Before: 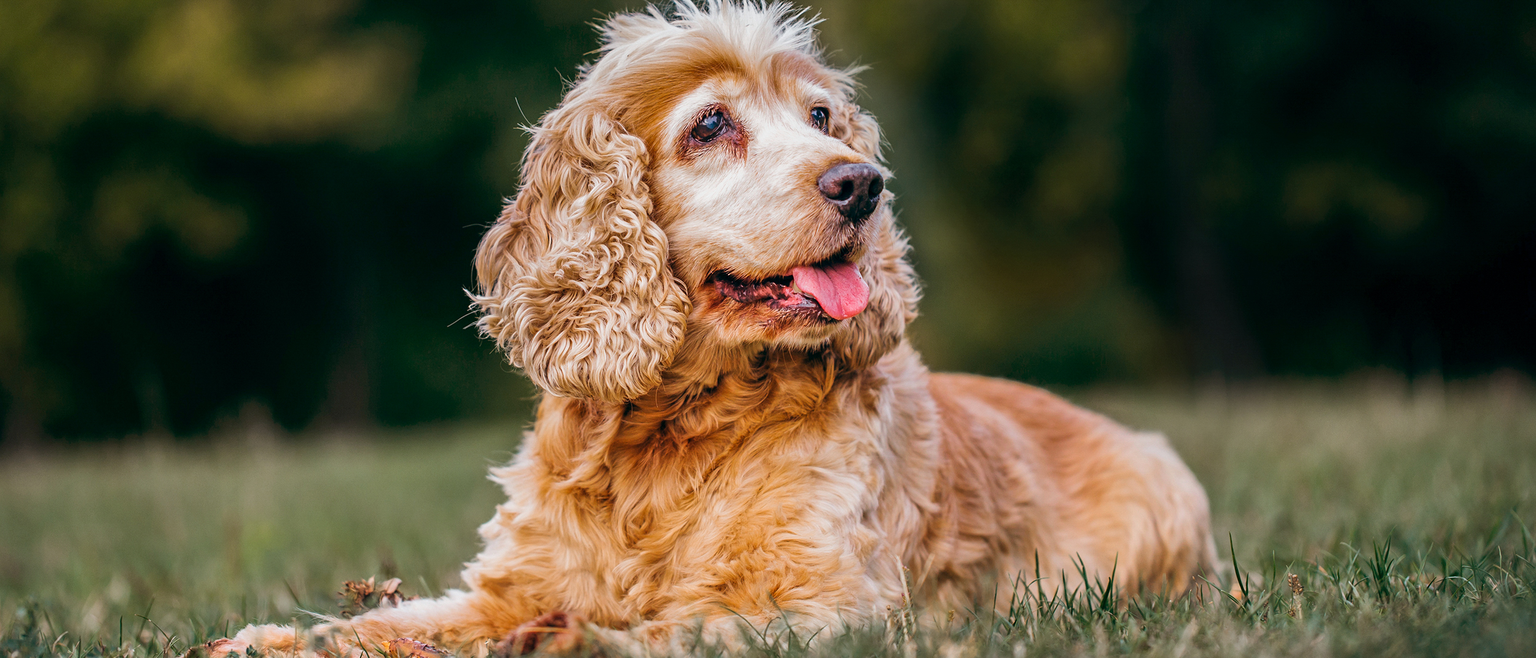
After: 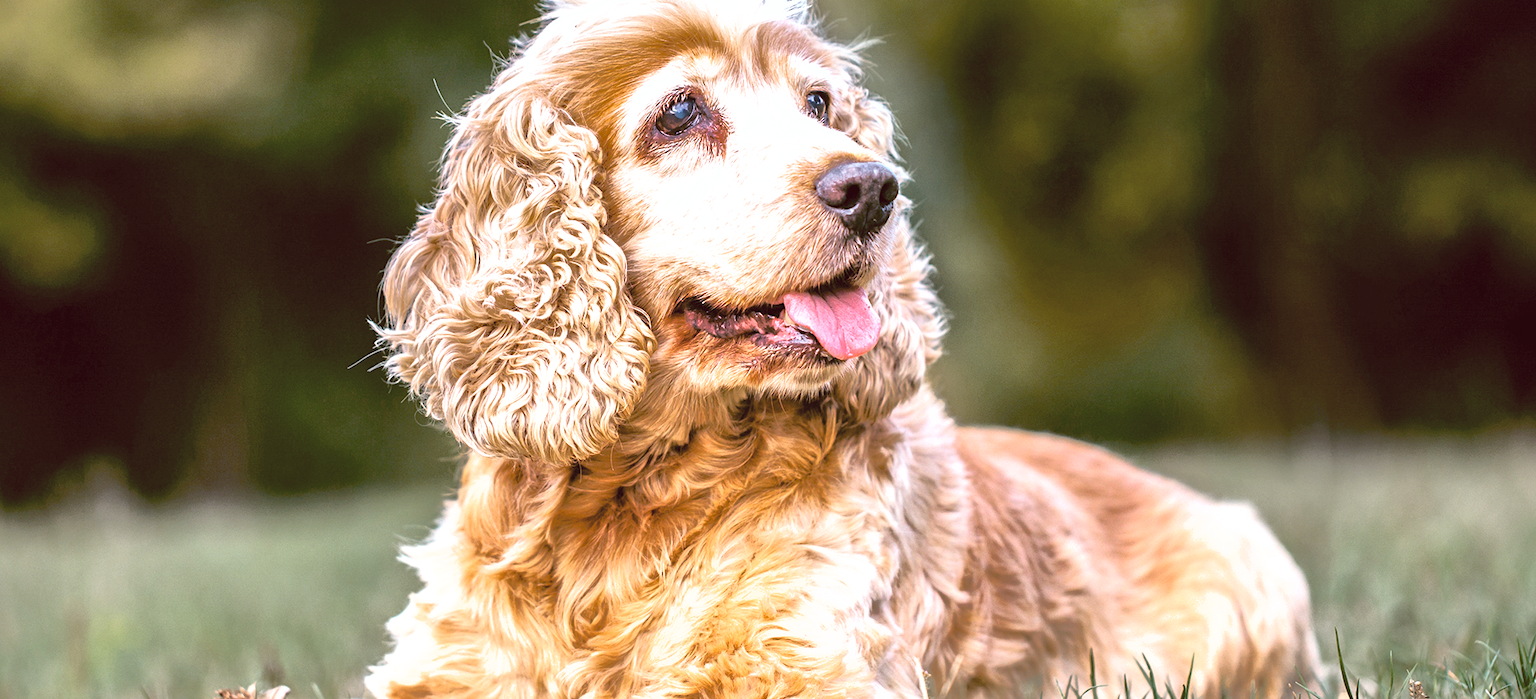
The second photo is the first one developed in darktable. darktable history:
crop: left 11.225%, top 5.381%, right 9.565%, bottom 10.314%
exposure: exposure 1 EV, compensate highlight preservation false
contrast brightness saturation: contrast 0.2, brightness 0.16, saturation 0.22
shadows and highlights: shadows 40, highlights -60
color balance: lift [1, 1.015, 1.004, 0.985], gamma [1, 0.958, 0.971, 1.042], gain [1, 0.956, 0.977, 1.044]
white balance: red 0.982, blue 1.018
color correction: saturation 0.57
